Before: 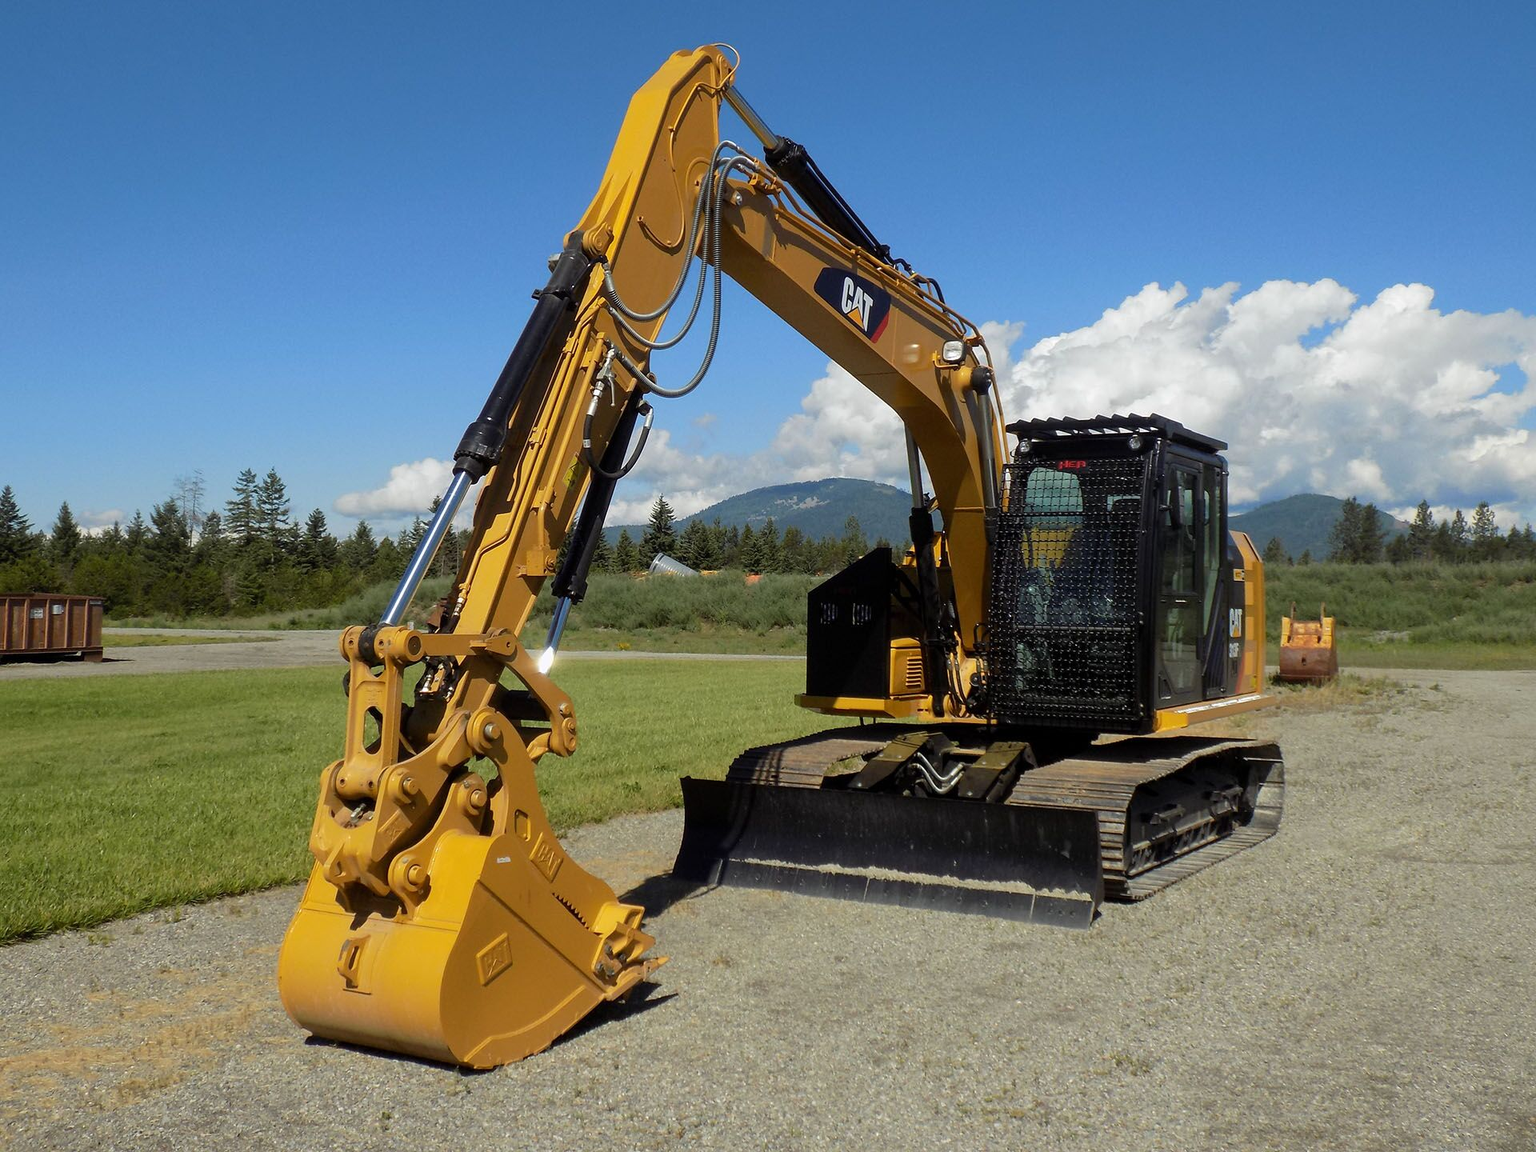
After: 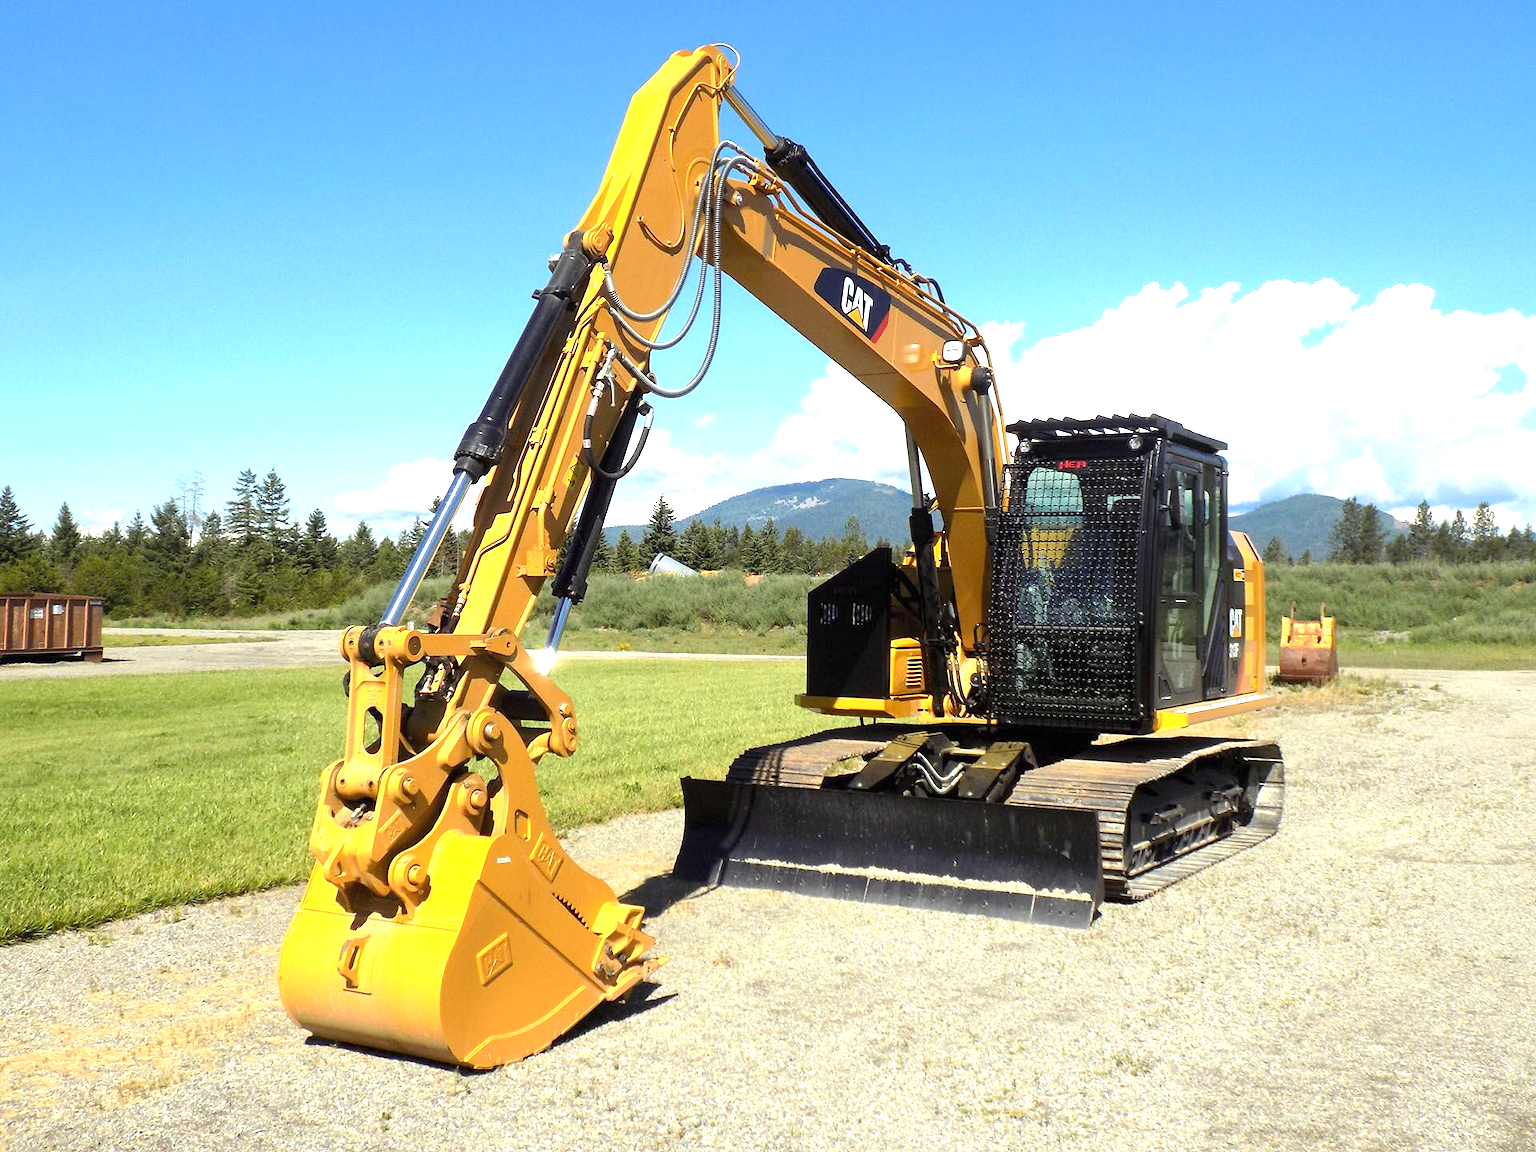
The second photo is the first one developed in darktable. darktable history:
exposure: black level correction 0, exposure 1.46 EV, compensate highlight preservation false
